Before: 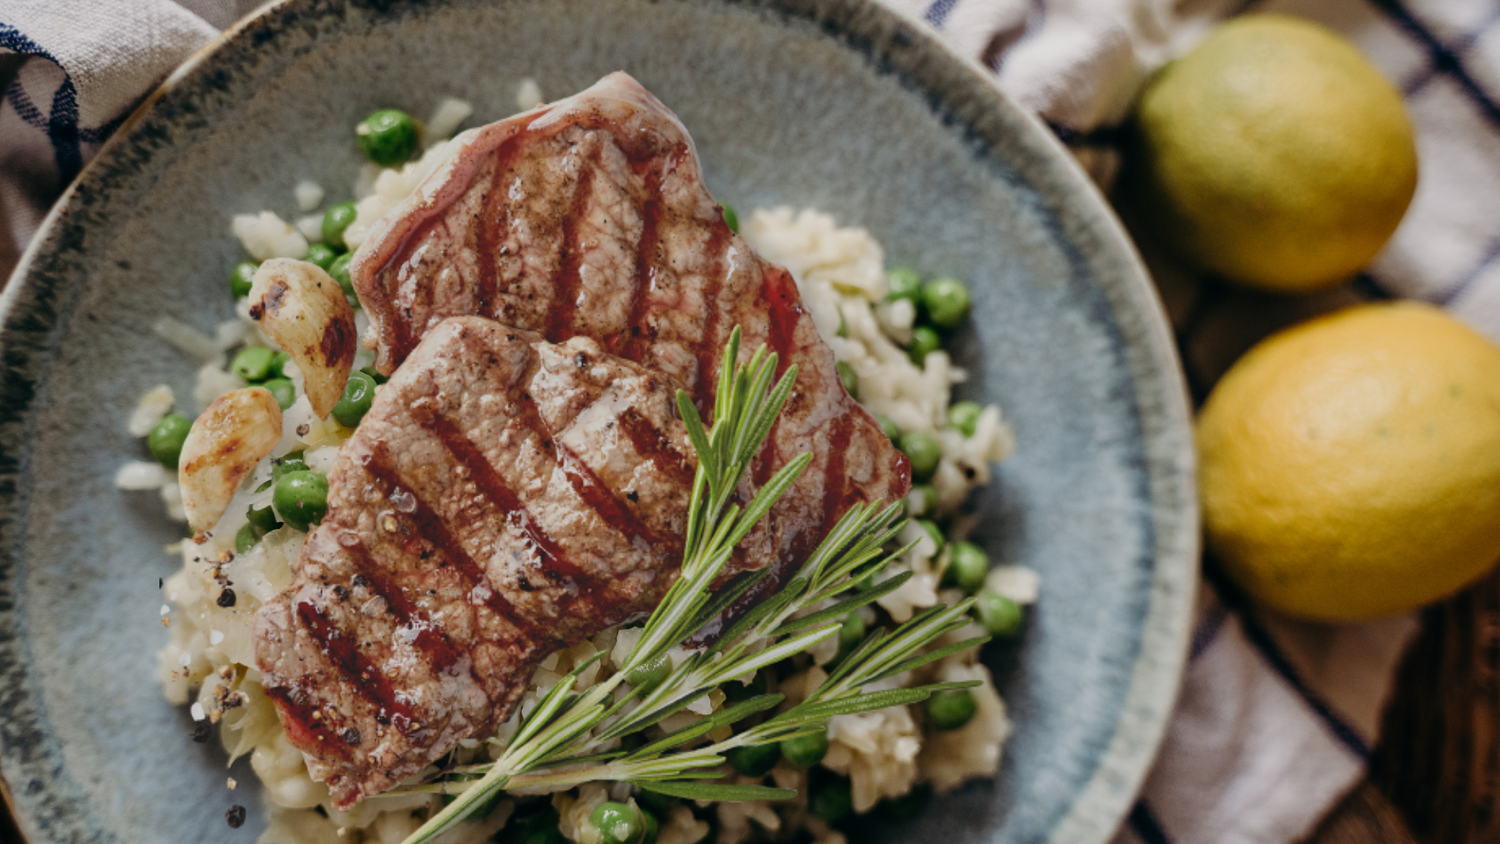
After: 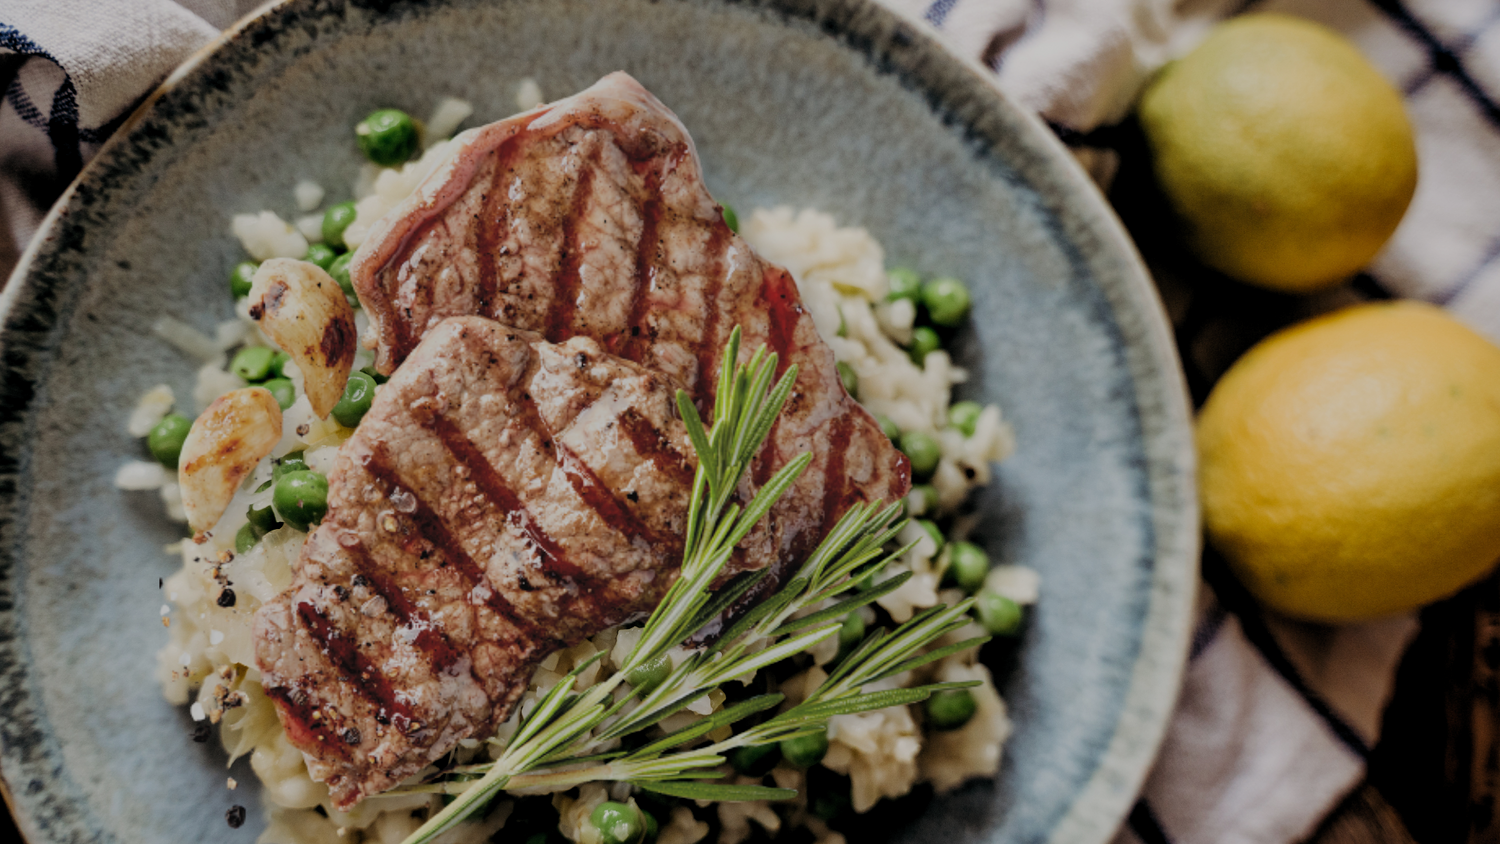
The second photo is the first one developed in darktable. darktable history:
levels: levels [0.016, 0.5, 0.996]
filmic rgb: black relative exposure -7.65 EV, white relative exposure 4.56 EV, hardness 3.61
